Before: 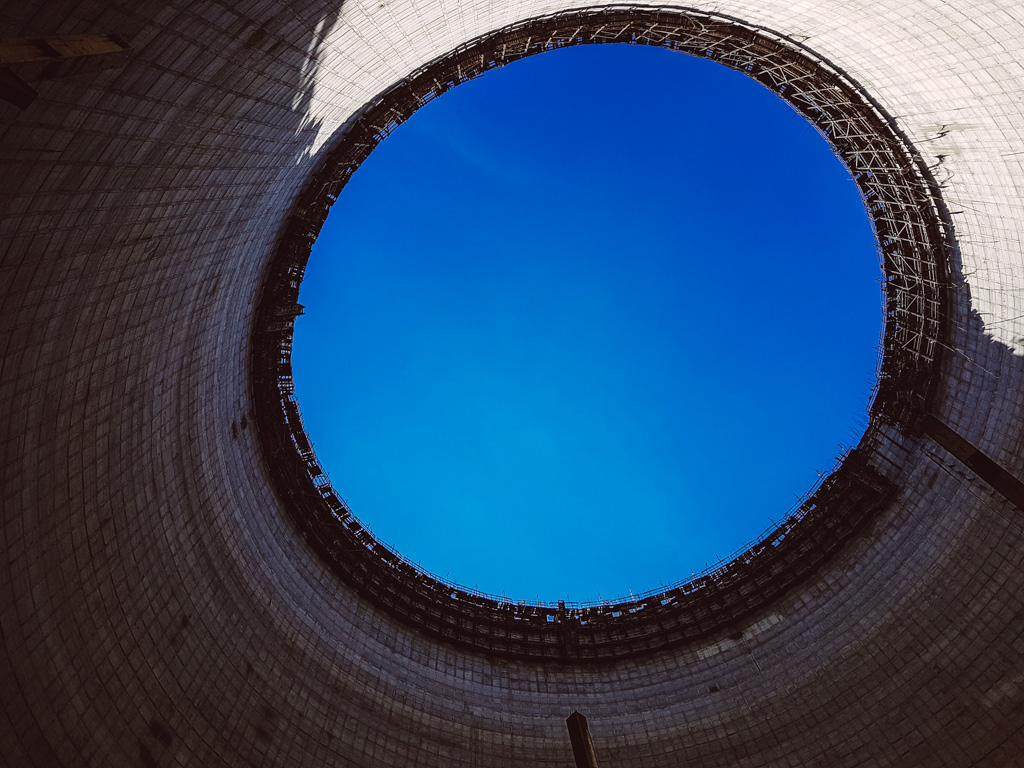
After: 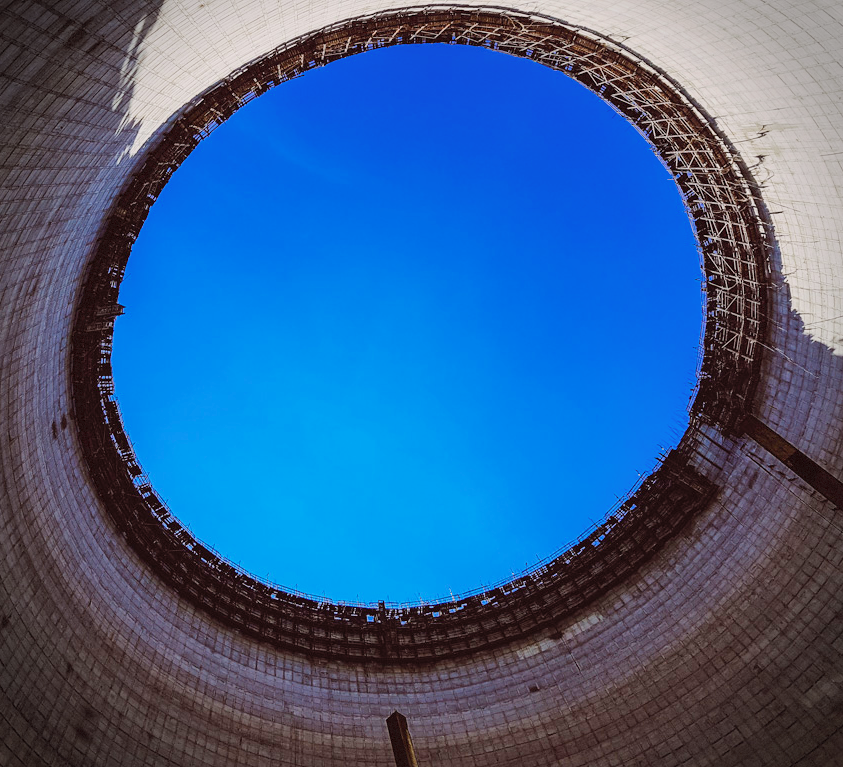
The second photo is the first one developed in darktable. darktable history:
filmic rgb: black relative exposure -7.65 EV, white relative exposure 4.56 EV, hardness 3.61, contrast 1.05
exposure: black level correction 0, exposure 1.1 EV, compensate exposure bias true, compensate highlight preservation false
crop: left 17.582%, bottom 0.031%
color correction: highlights a* -0.182, highlights b* -0.124
color balance rgb: perceptual saturation grading › global saturation 25%, global vibrance 20%
vignetting: dithering 8-bit output, unbound false
shadows and highlights: on, module defaults
